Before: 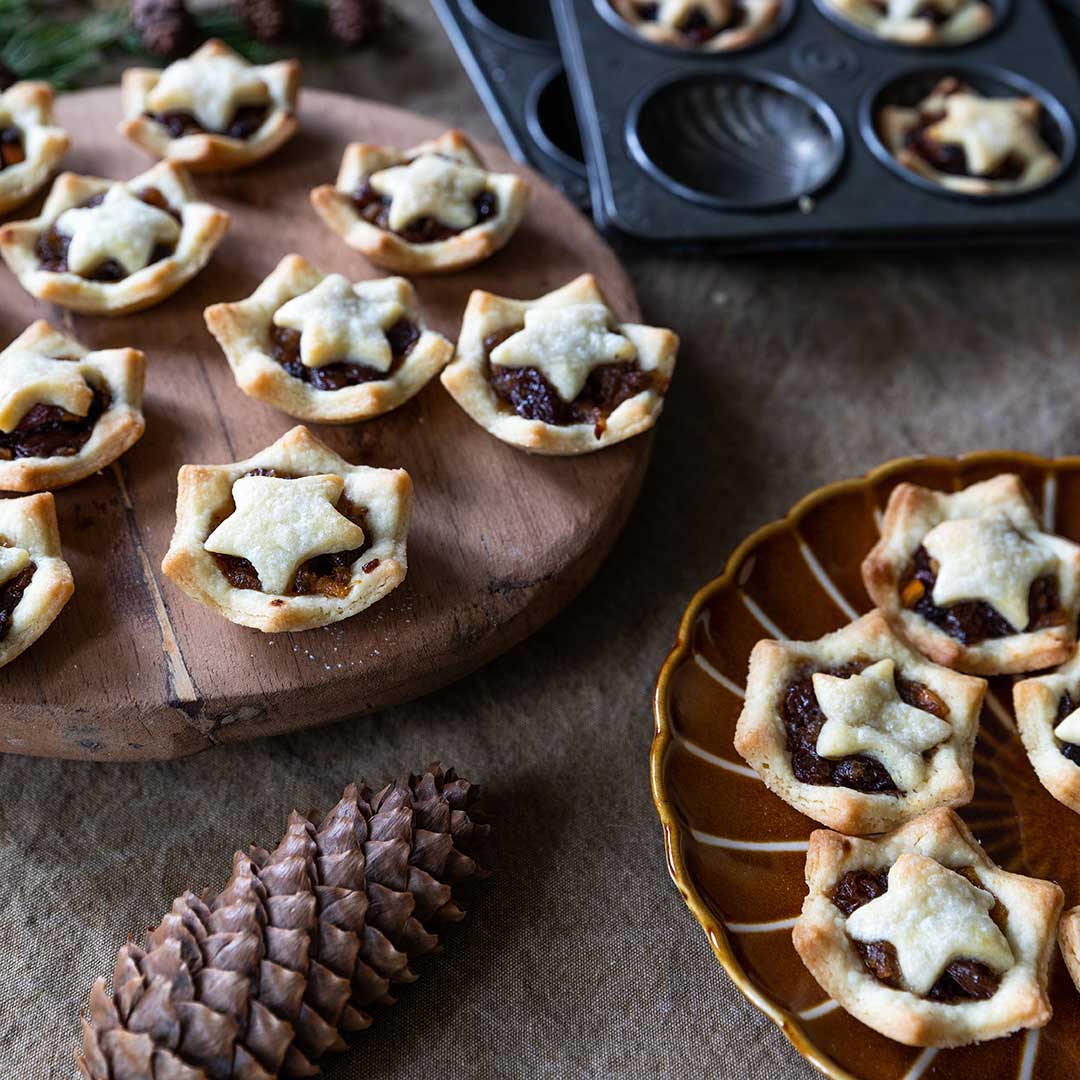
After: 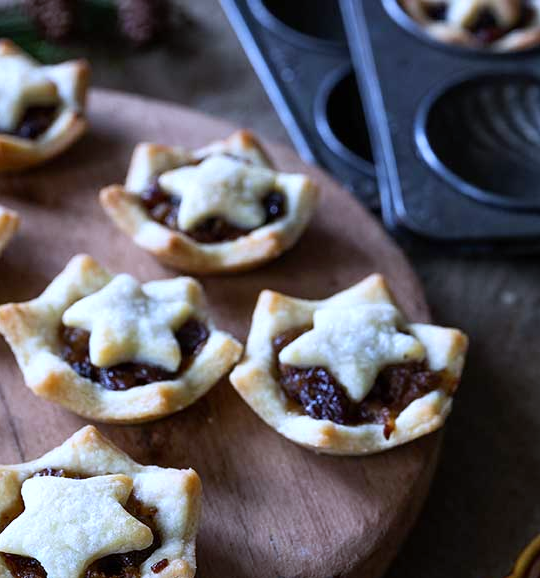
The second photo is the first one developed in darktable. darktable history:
white balance: red 0.948, green 1.02, blue 1.176
crop: left 19.556%, right 30.401%, bottom 46.458%
